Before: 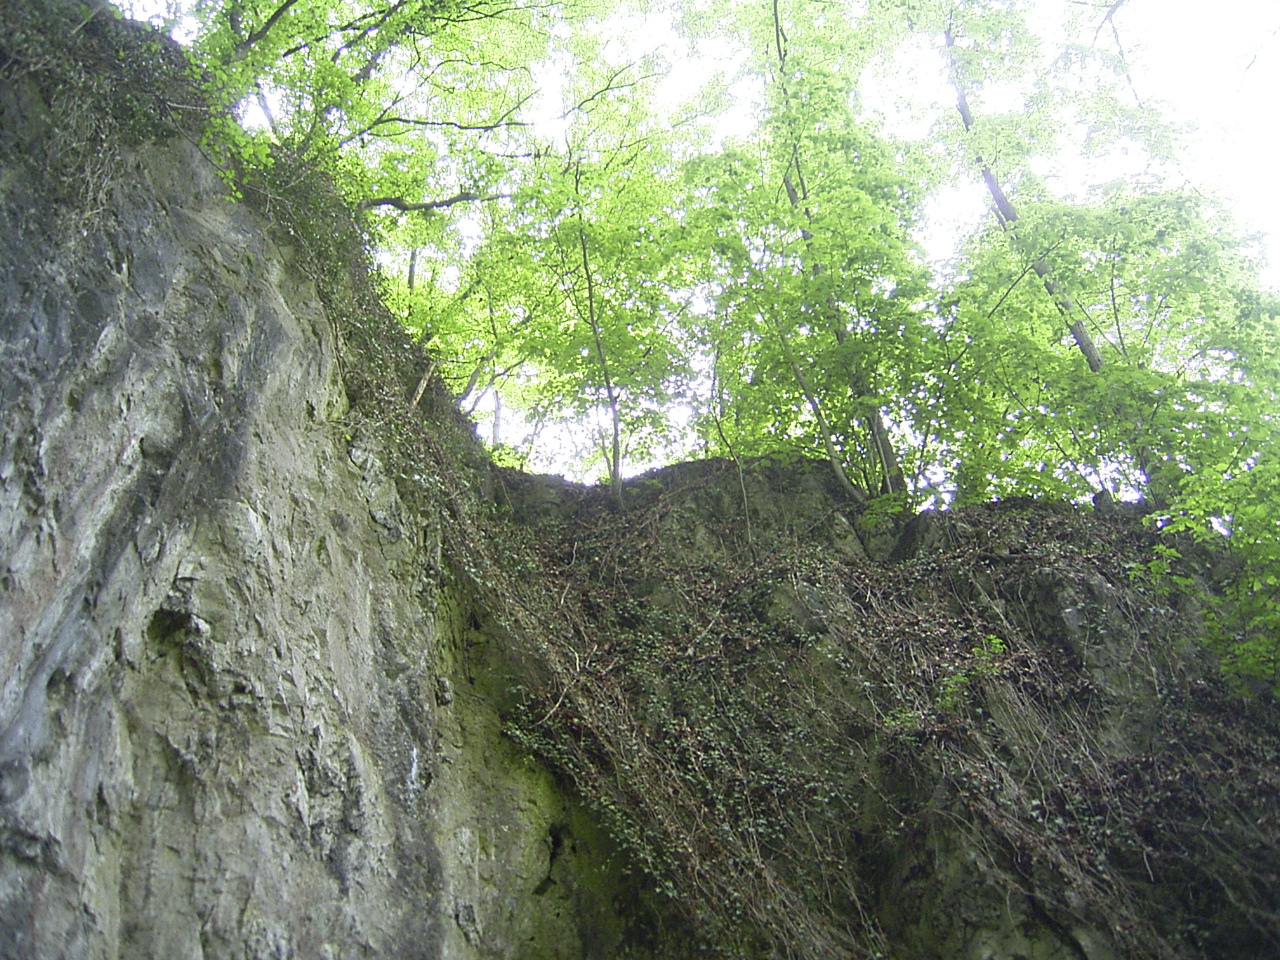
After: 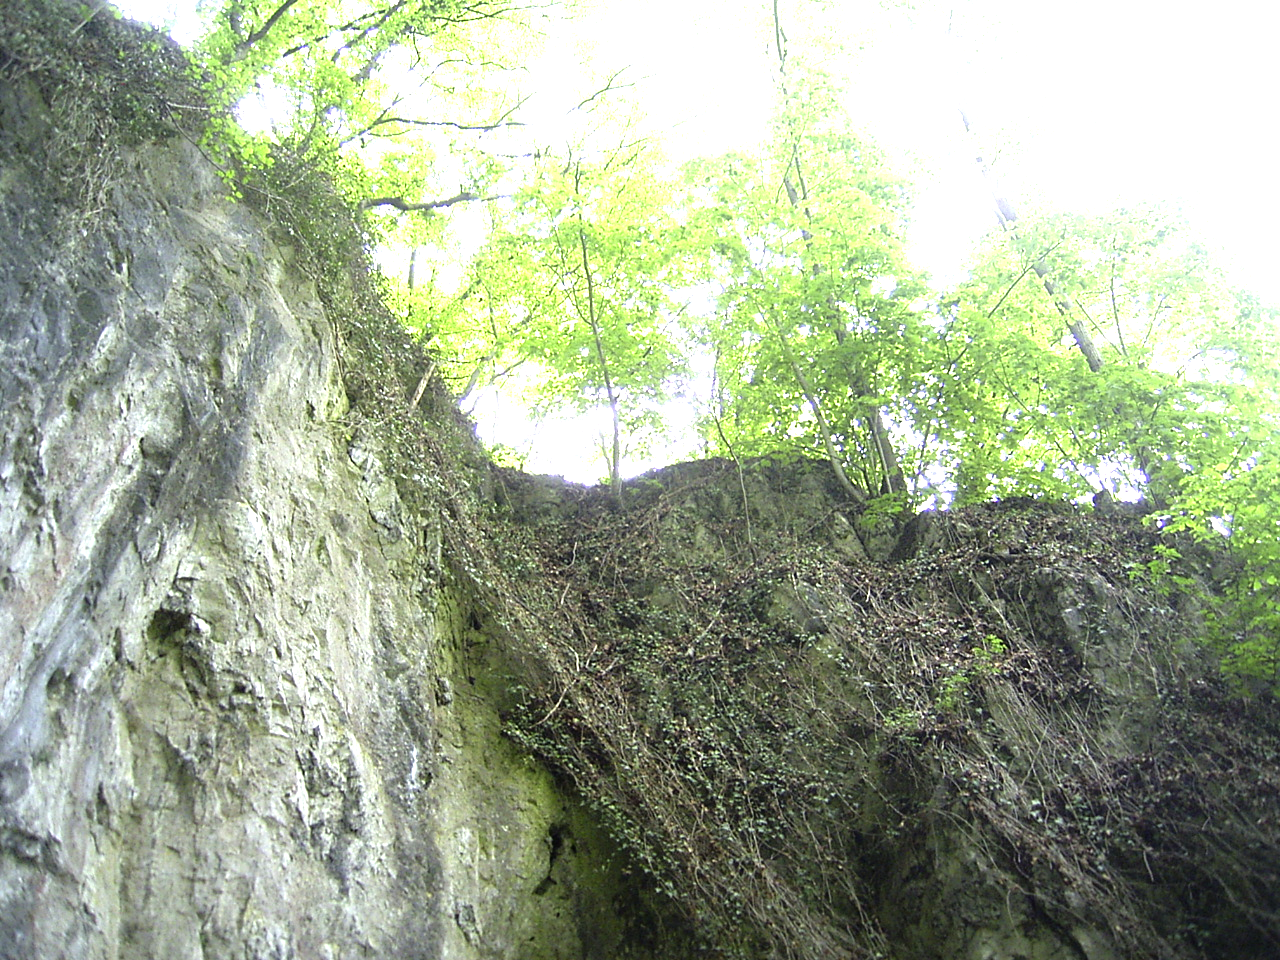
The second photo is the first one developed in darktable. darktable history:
tone equalizer: -8 EV -1.09 EV, -7 EV -0.996 EV, -6 EV -0.852 EV, -5 EV -0.601 EV, -3 EV 0.577 EV, -2 EV 0.88 EV, -1 EV 1 EV, +0 EV 1.08 EV
